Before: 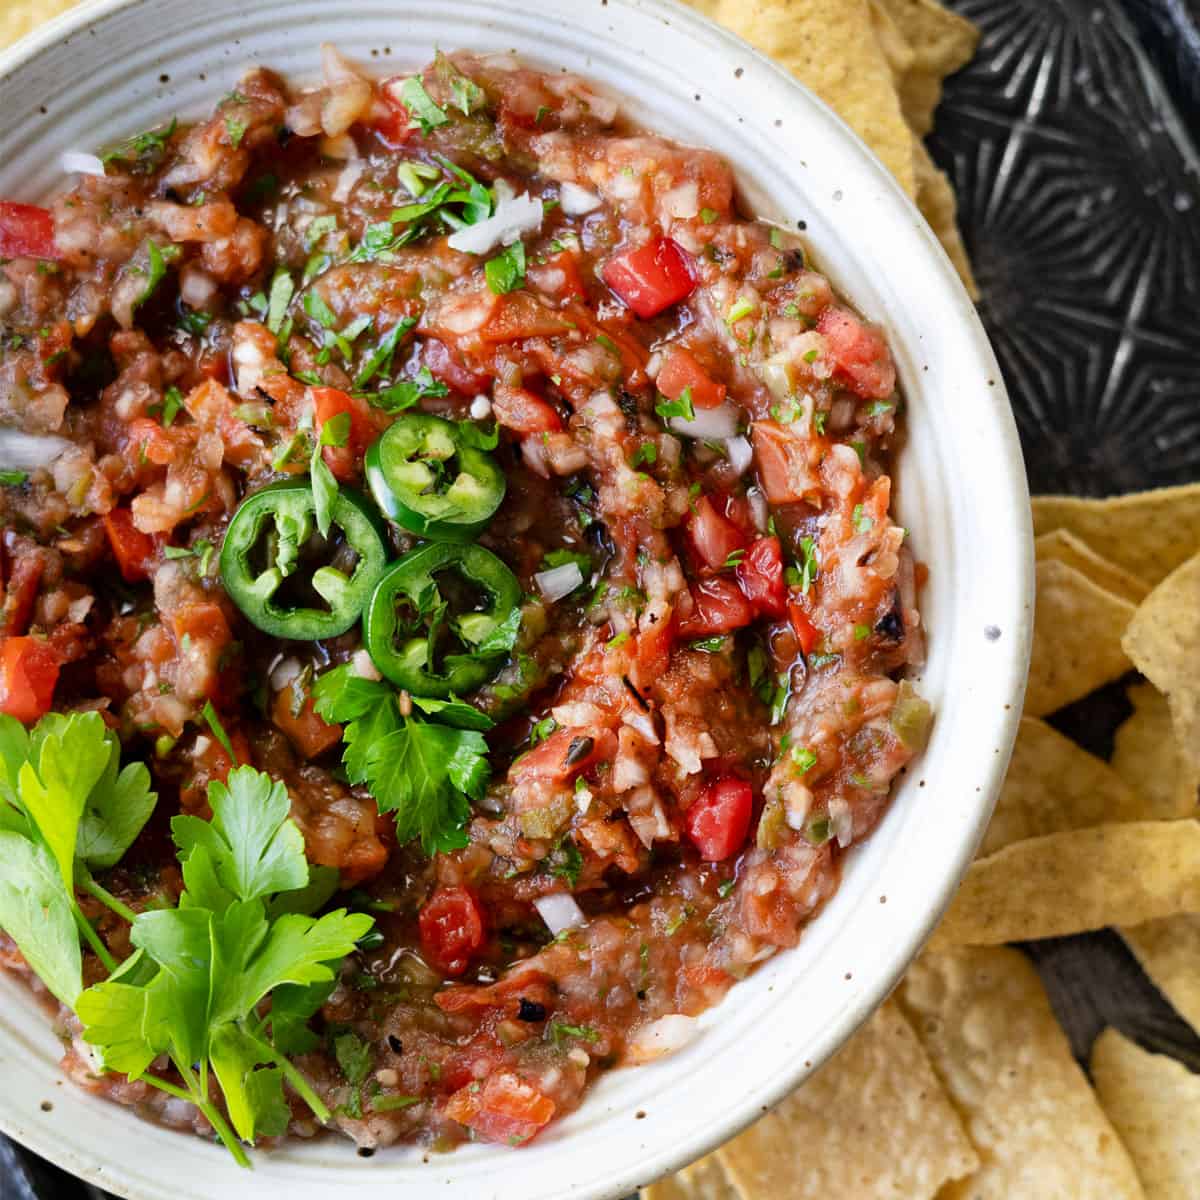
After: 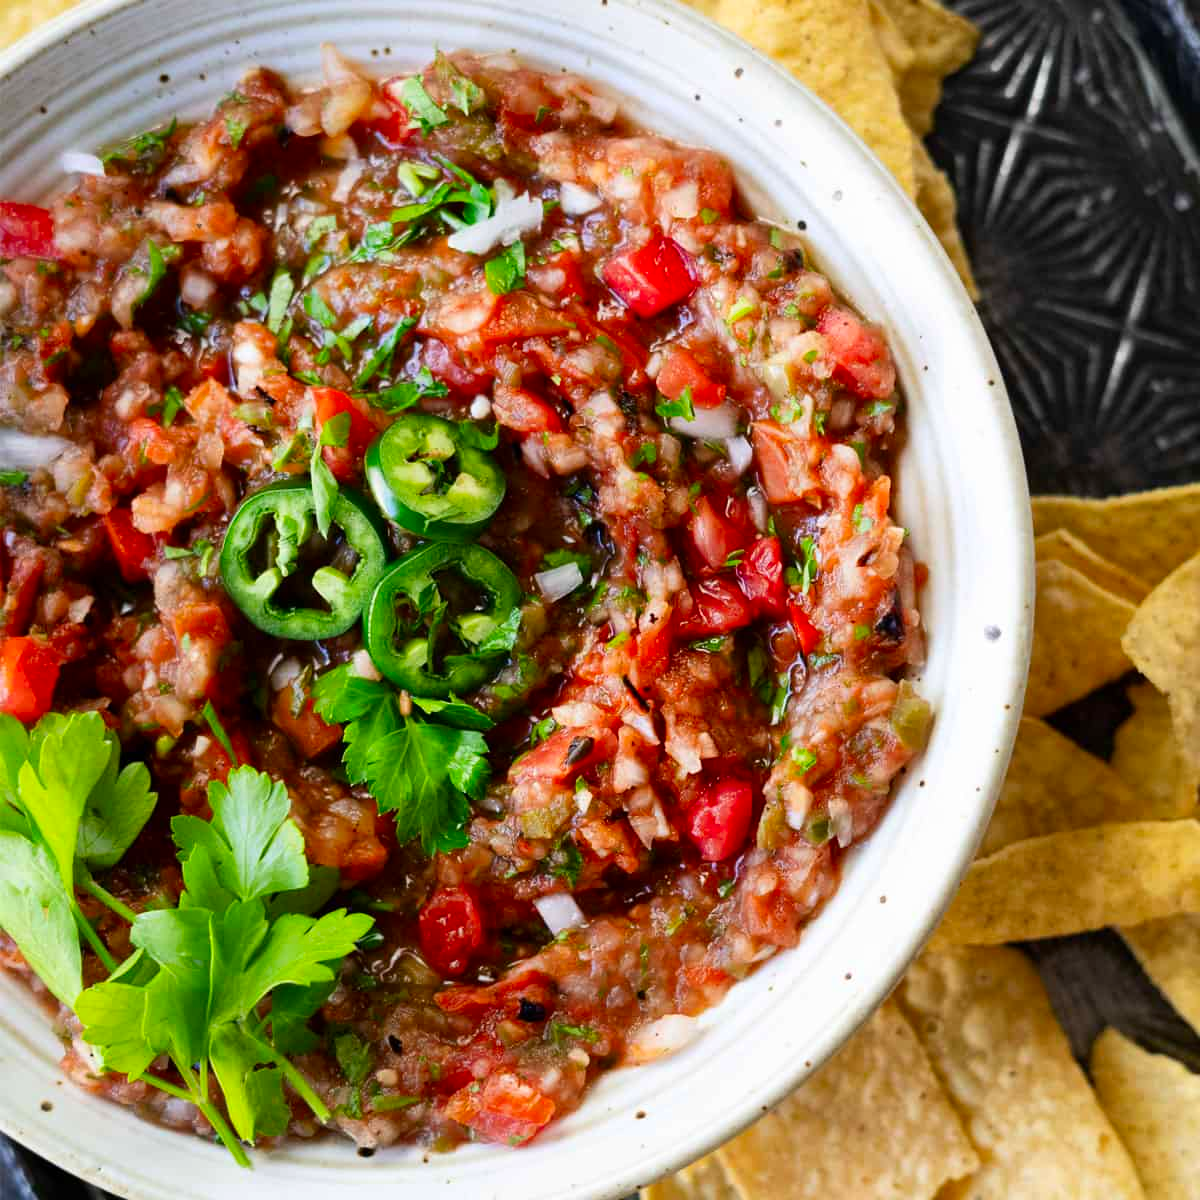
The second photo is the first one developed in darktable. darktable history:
contrast brightness saturation: contrast 0.095, saturation 0.27
